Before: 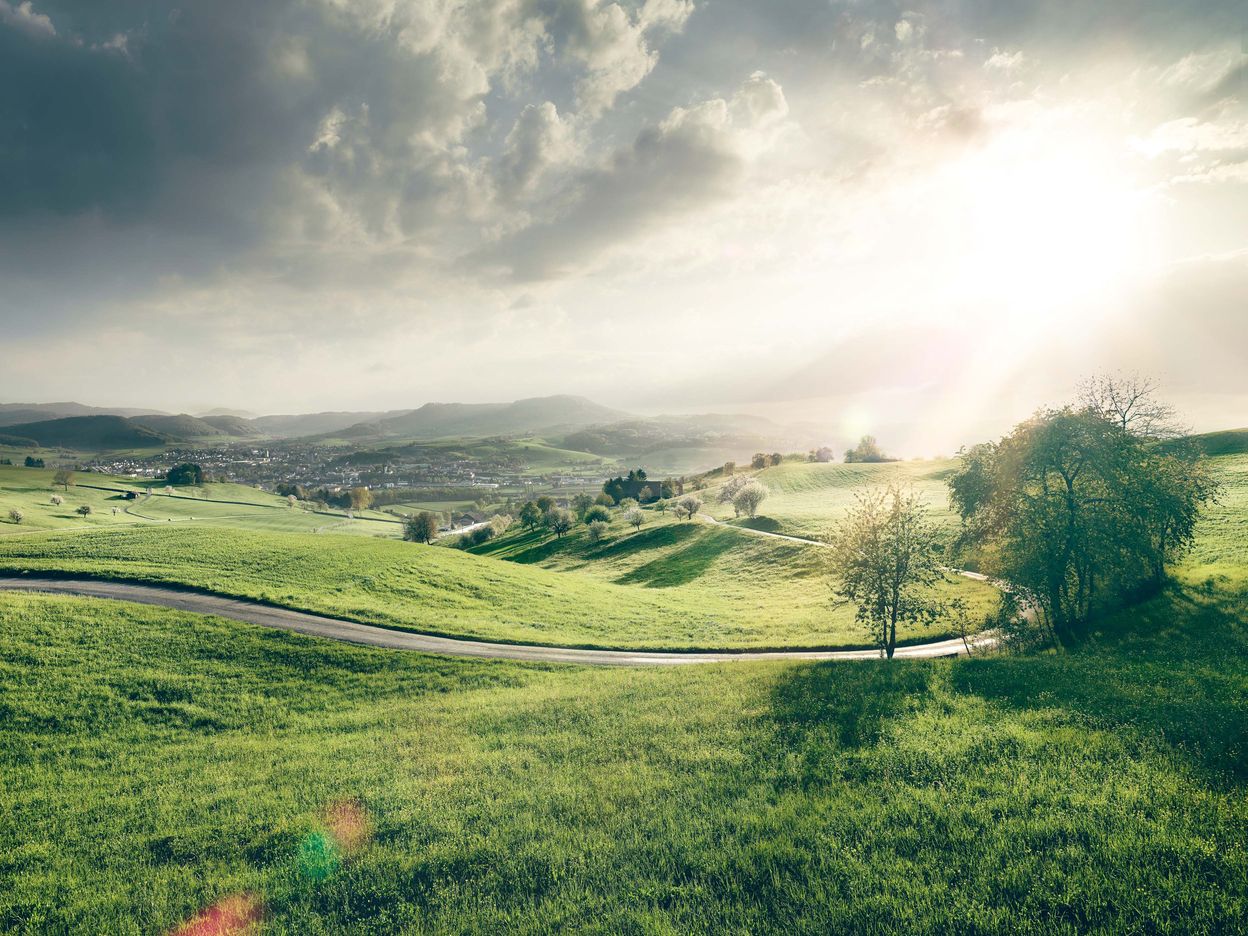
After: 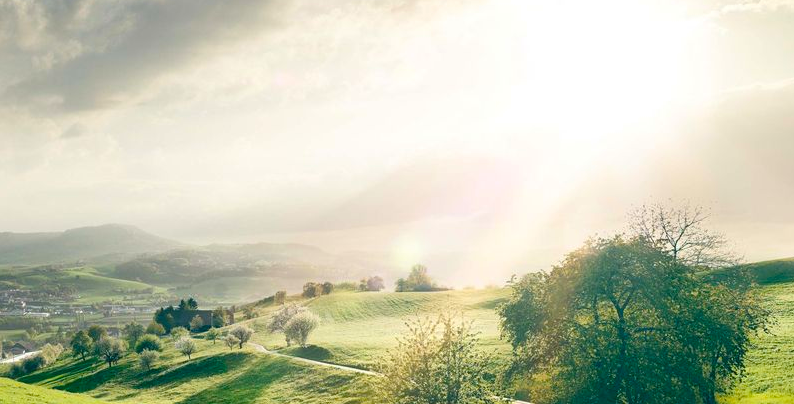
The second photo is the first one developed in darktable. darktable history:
color balance rgb: perceptual saturation grading › global saturation 25%, global vibrance 10%
crop: left 36.005%, top 18.293%, right 0.31%, bottom 38.444%
